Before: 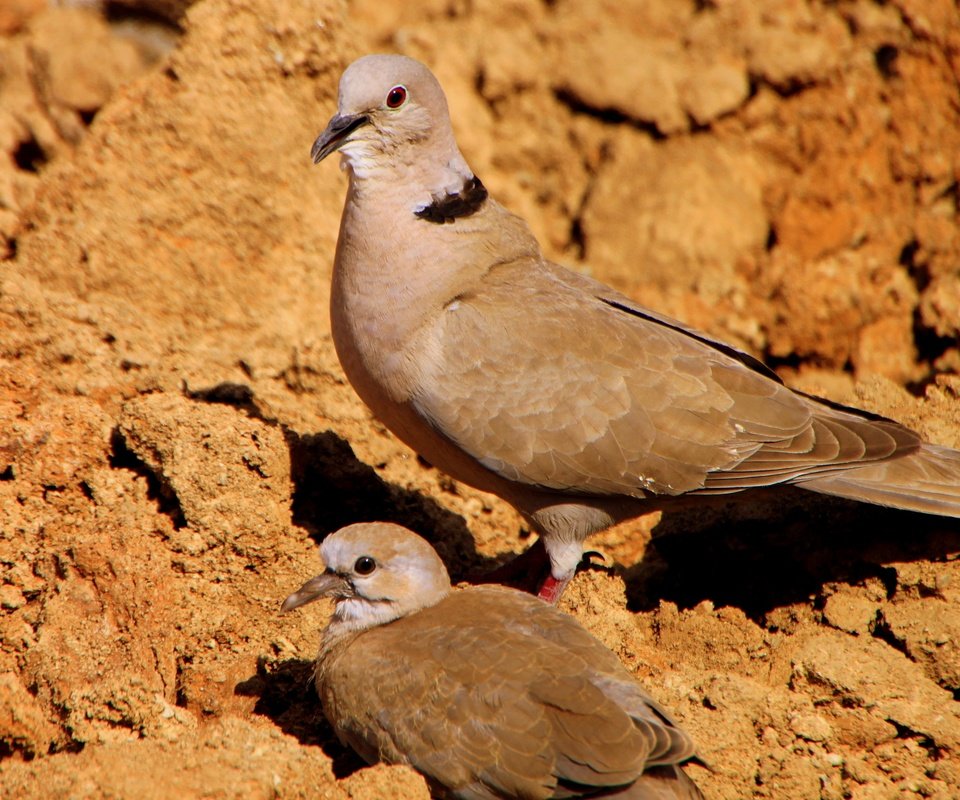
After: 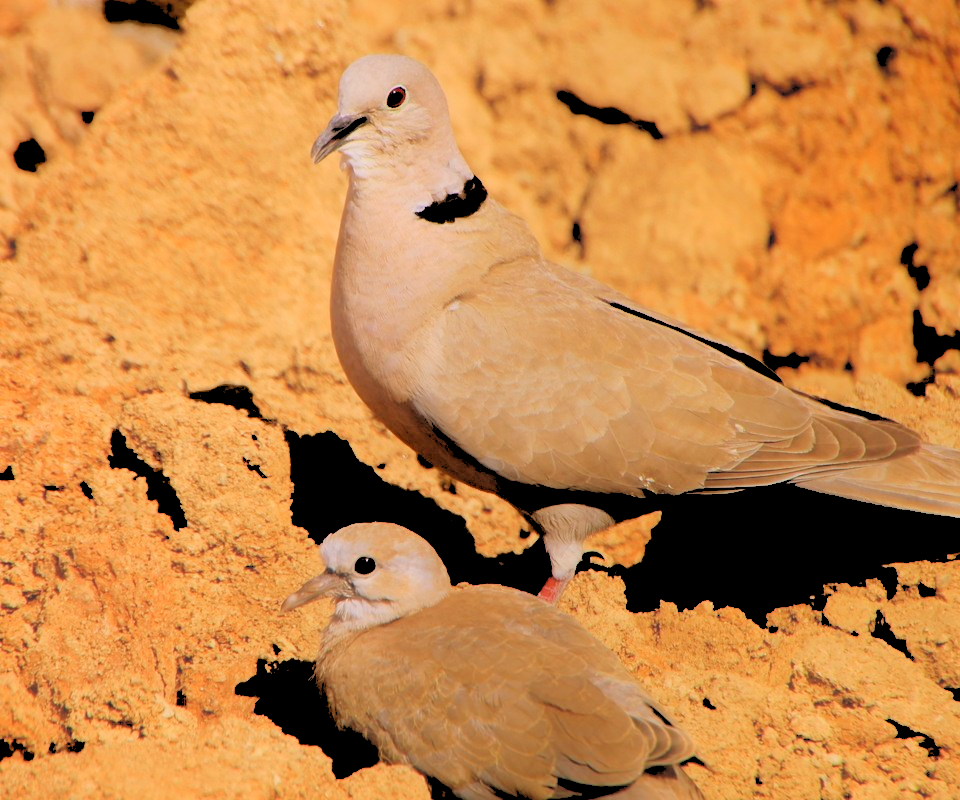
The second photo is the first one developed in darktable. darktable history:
rgb levels: levels [[0.027, 0.429, 0.996], [0, 0.5, 1], [0, 0.5, 1]]
contrast equalizer: octaves 7, y [[0.6 ×6], [0.55 ×6], [0 ×6], [0 ×6], [0 ×6]], mix -1
